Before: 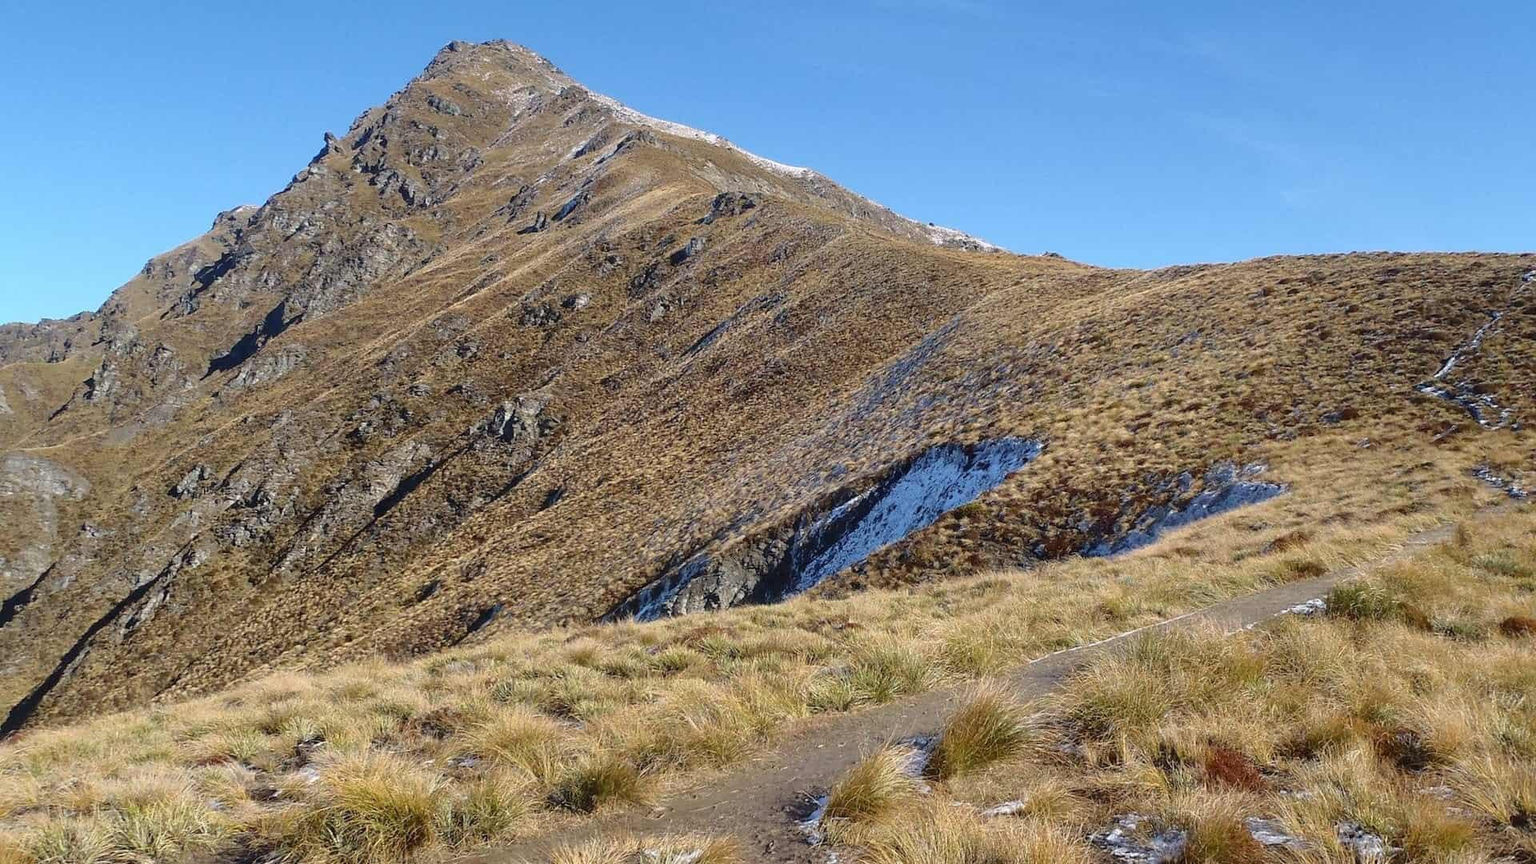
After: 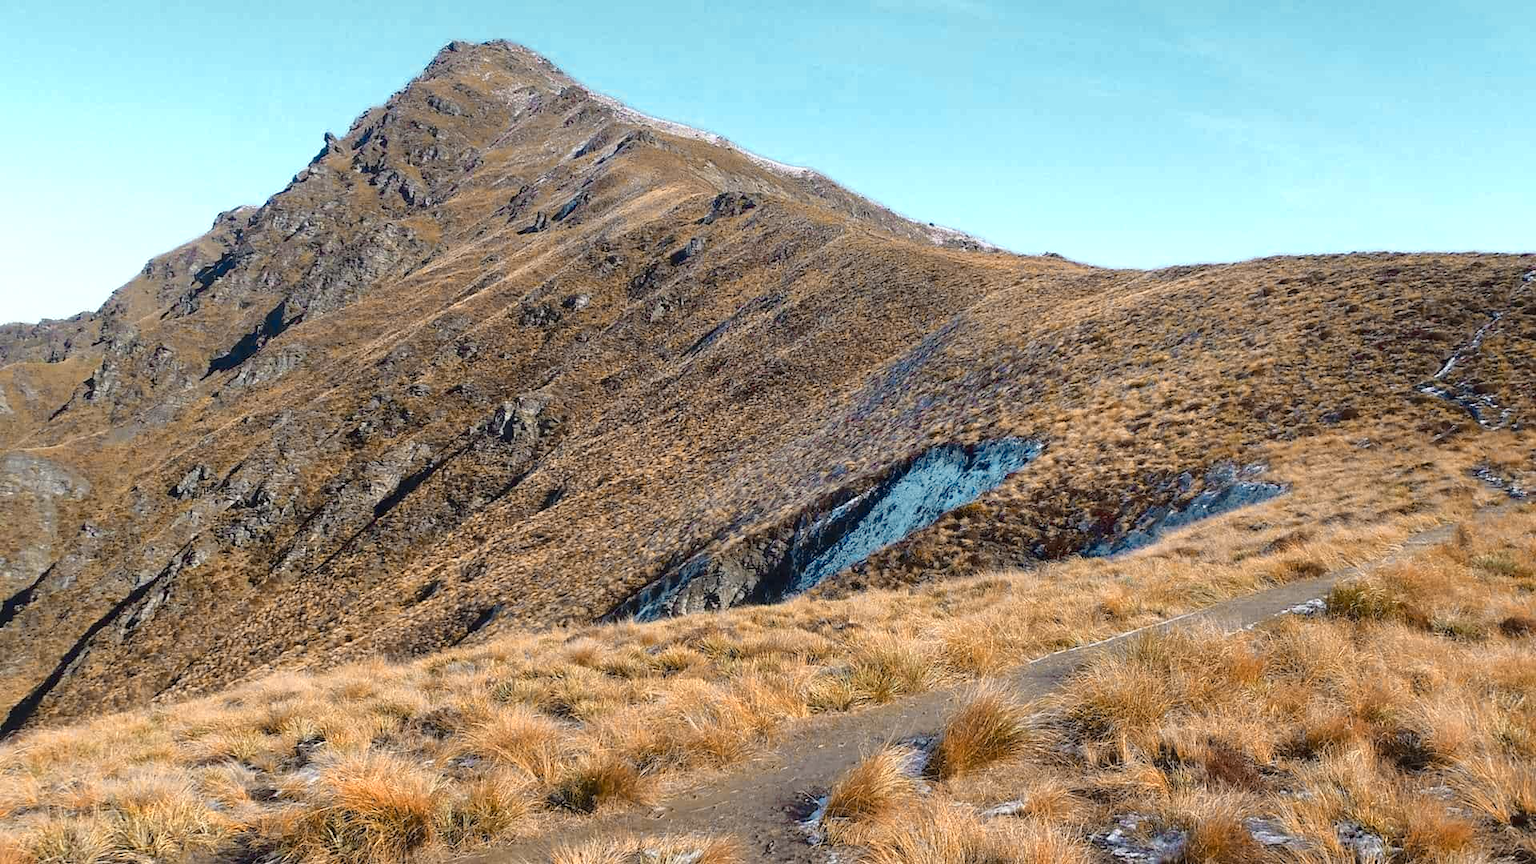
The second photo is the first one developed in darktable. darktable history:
color zones: curves: ch0 [(0.009, 0.528) (0.136, 0.6) (0.255, 0.586) (0.39, 0.528) (0.522, 0.584) (0.686, 0.736) (0.849, 0.561)]; ch1 [(0.045, 0.781) (0.14, 0.416) (0.257, 0.695) (0.442, 0.032) (0.738, 0.338) (0.818, 0.632) (0.891, 0.741) (1, 0.704)]; ch2 [(0, 0.667) (0.141, 0.52) (0.26, 0.37) (0.474, 0.432) (0.743, 0.286)]
exposure: black level correction 0.001, exposure -0.121 EV, compensate highlight preservation false
